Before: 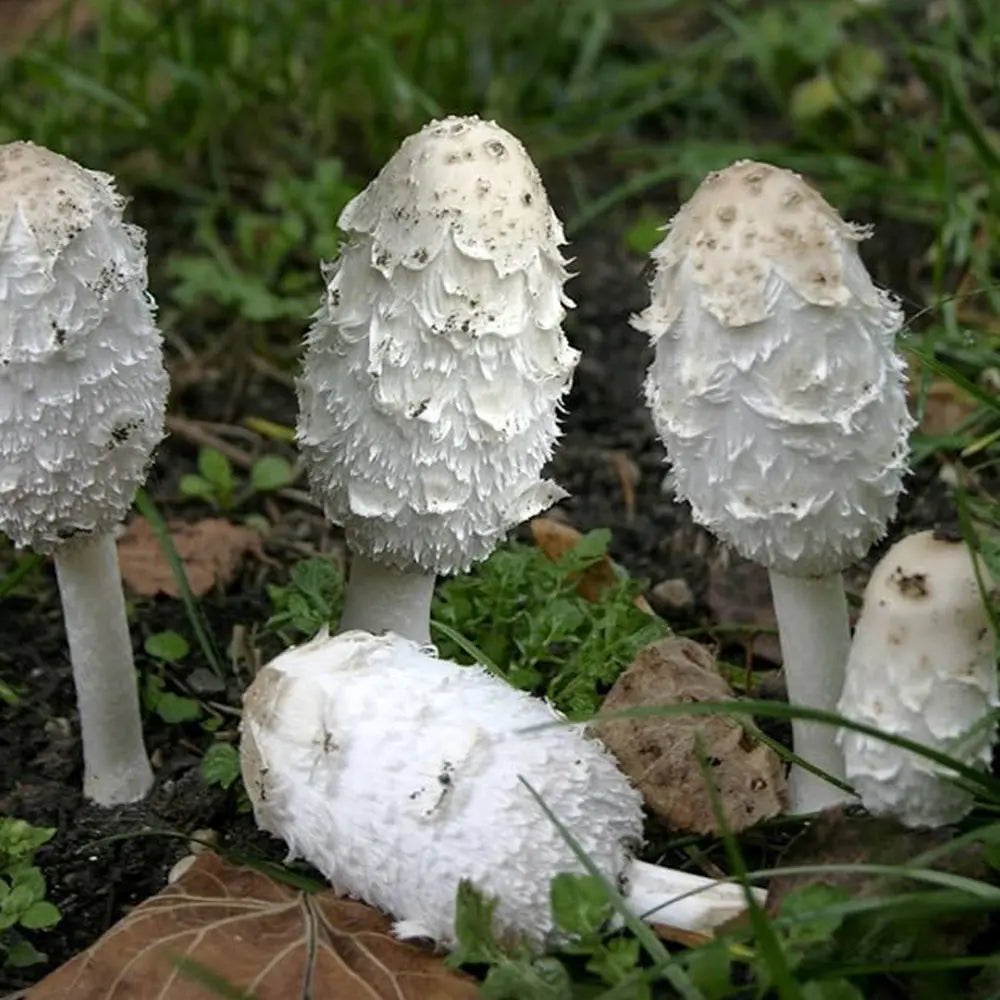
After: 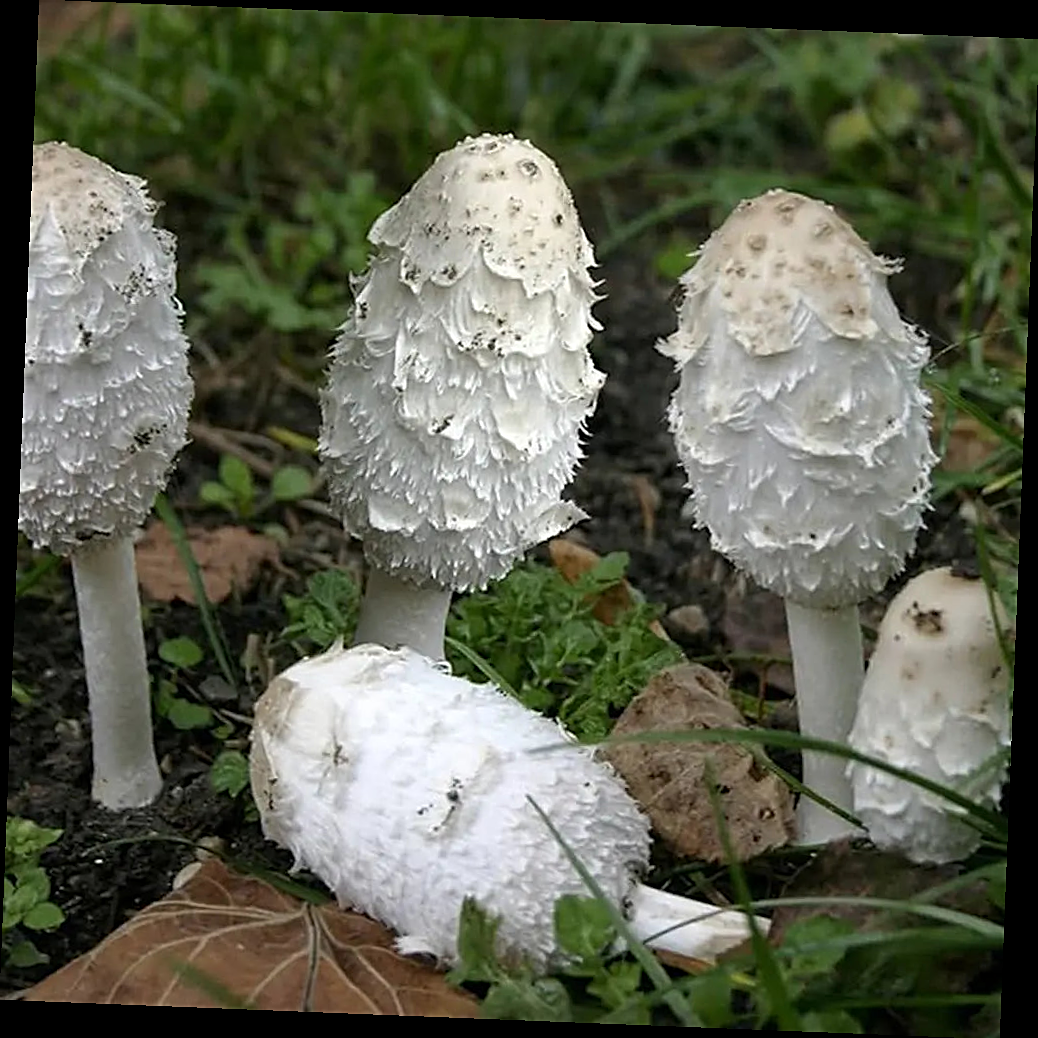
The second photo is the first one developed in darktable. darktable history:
rotate and perspective: rotation 2.27°, automatic cropping off
sharpen: amount 0.6
